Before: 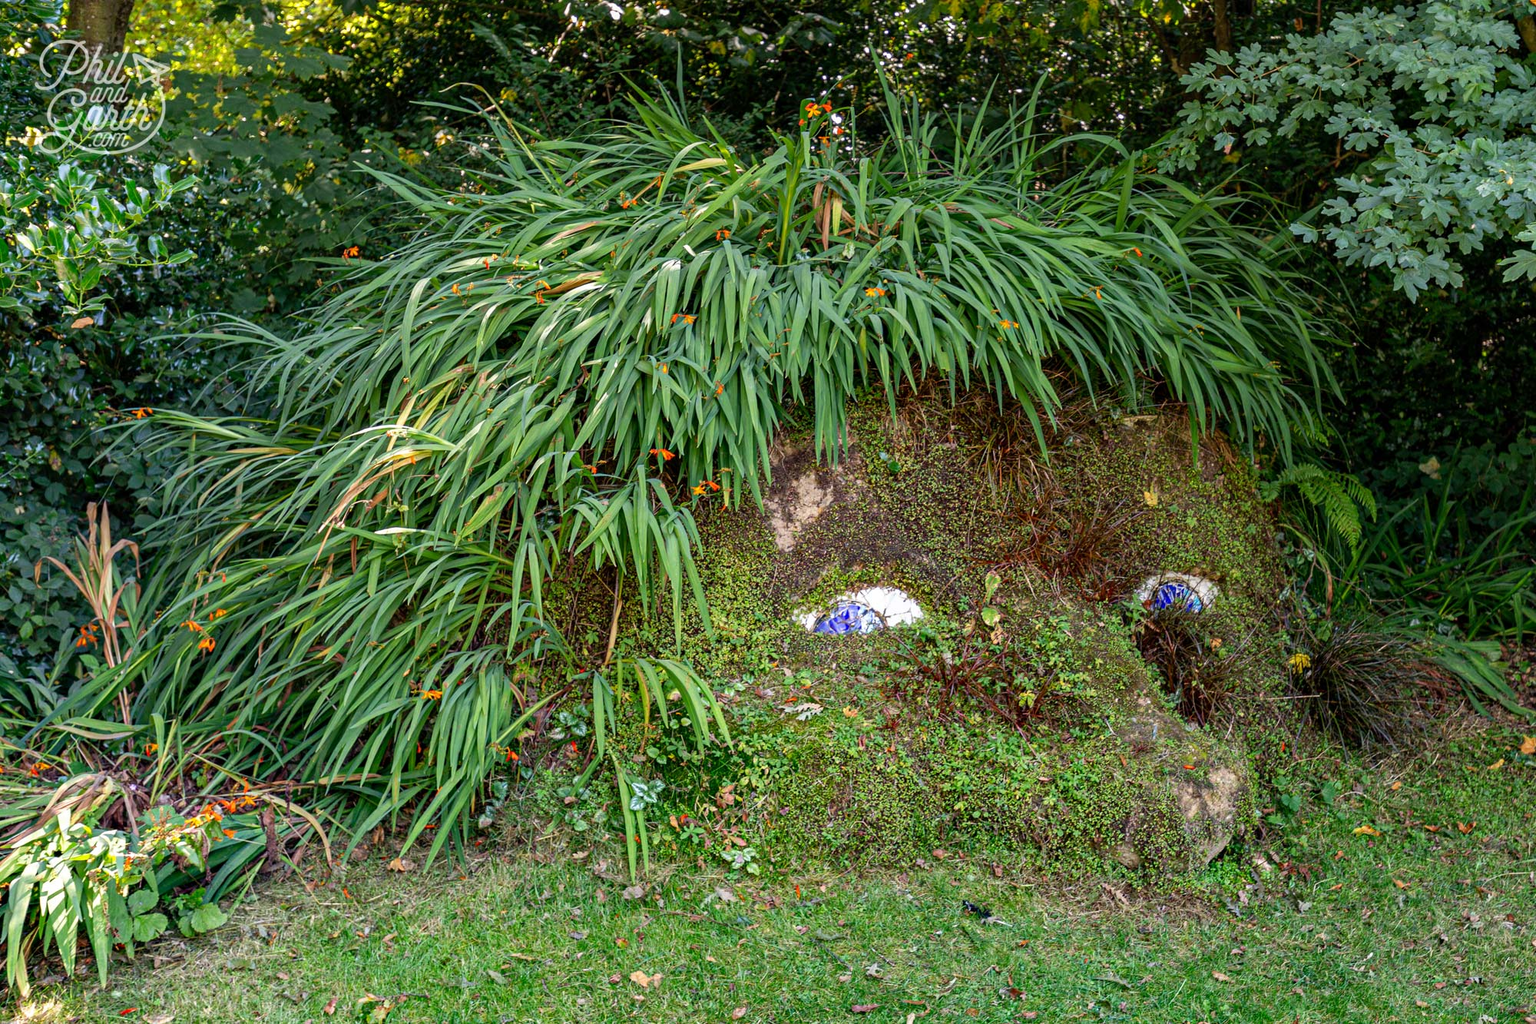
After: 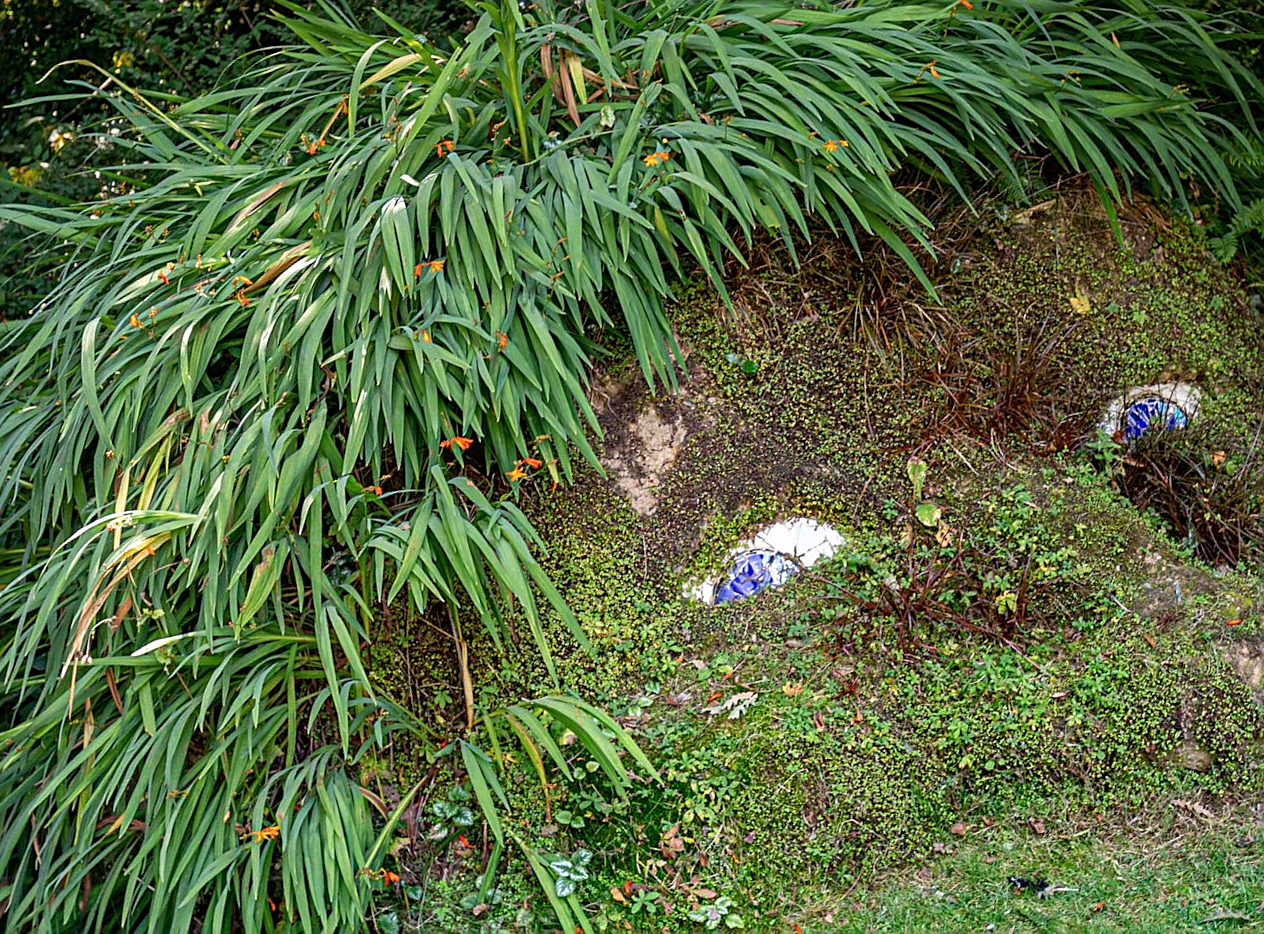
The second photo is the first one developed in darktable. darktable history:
color zones: curves: ch1 [(0, 0.469) (0.01, 0.469) (0.12, 0.446) (0.248, 0.469) (0.5, 0.5) (0.748, 0.5) (0.99, 0.469) (1, 0.469)]
crop and rotate: angle 17.78°, left 6.947%, right 3.904%, bottom 1.154%
sharpen: on, module defaults
